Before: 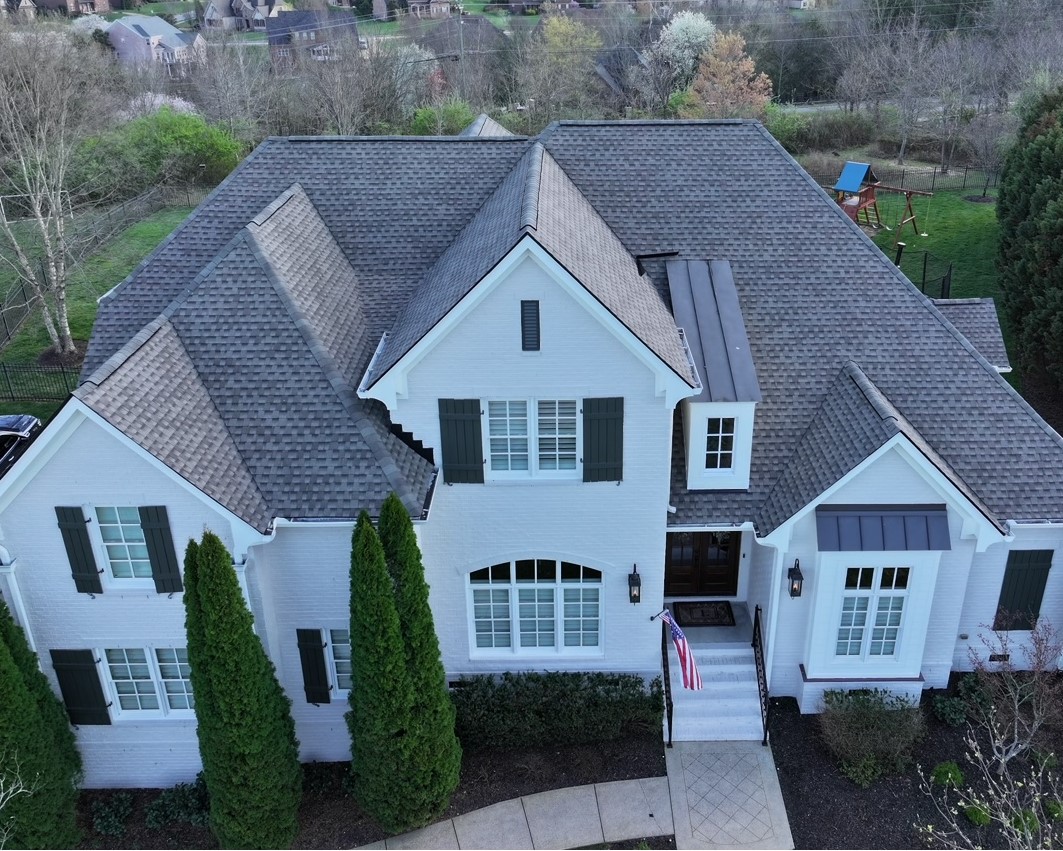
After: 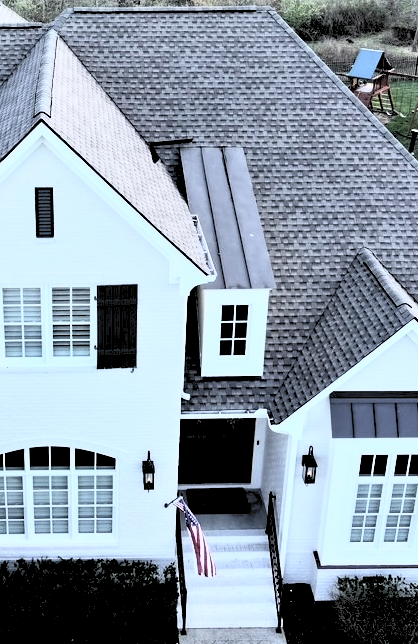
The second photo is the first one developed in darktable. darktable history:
rgb levels: levels [[0.034, 0.472, 0.904], [0, 0.5, 1], [0, 0.5, 1]]
crop: left 45.721%, top 13.393%, right 14.118%, bottom 10.01%
contrast brightness saturation: contrast 0.43, brightness 0.56, saturation -0.19
